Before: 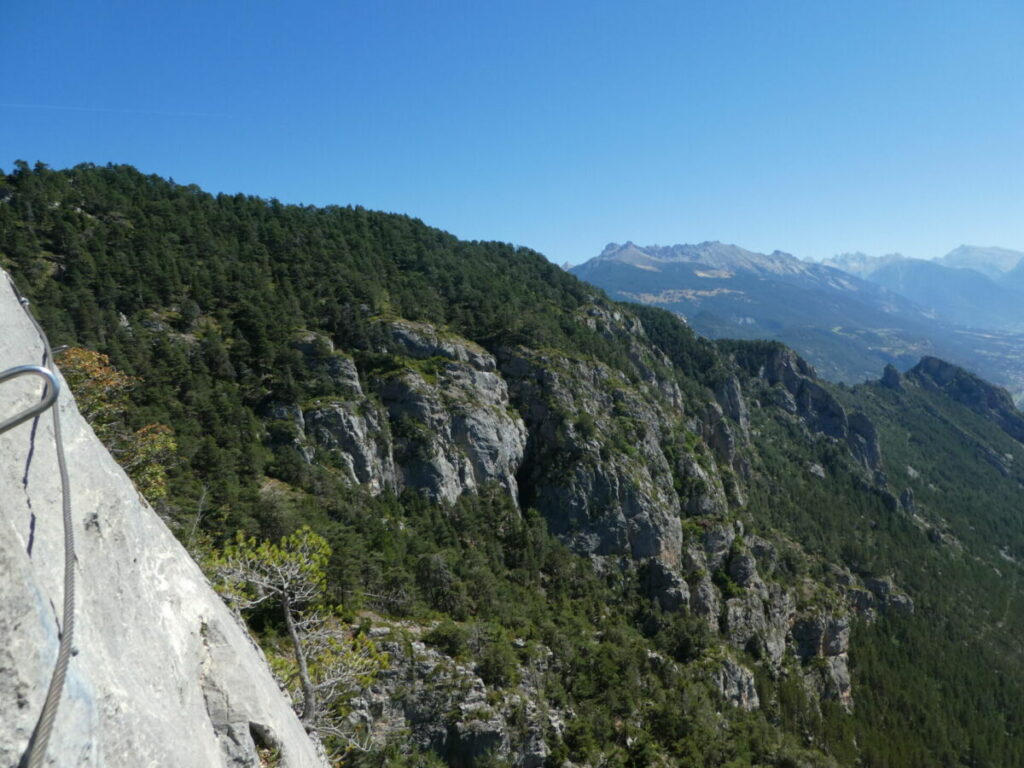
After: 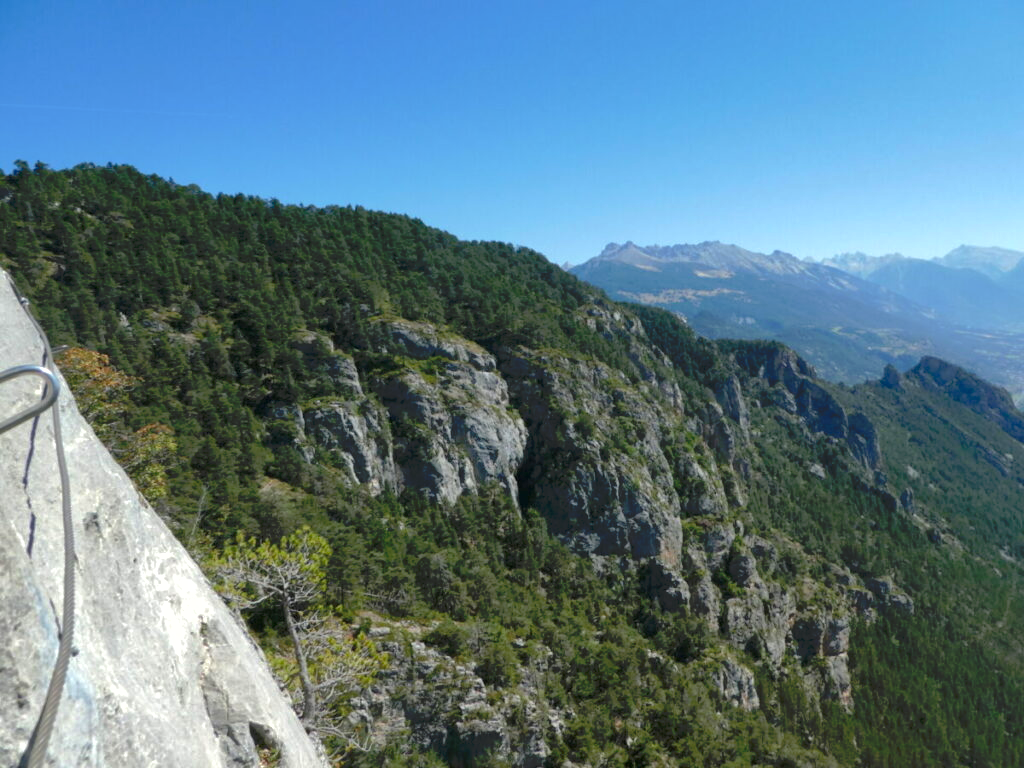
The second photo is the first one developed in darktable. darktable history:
tone curve: curves: ch0 [(0, 0) (0.003, 0.004) (0.011, 0.005) (0.025, 0.014) (0.044, 0.037) (0.069, 0.059) (0.1, 0.096) (0.136, 0.116) (0.177, 0.133) (0.224, 0.177) (0.277, 0.255) (0.335, 0.319) (0.399, 0.385) (0.468, 0.457) (0.543, 0.545) (0.623, 0.621) (0.709, 0.705) (0.801, 0.801) (0.898, 0.901) (1, 1)], preserve colors none
shadows and highlights: on, module defaults
exposure: black level correction 0, exposure 0.3 EV, compensate highlight preservation false
